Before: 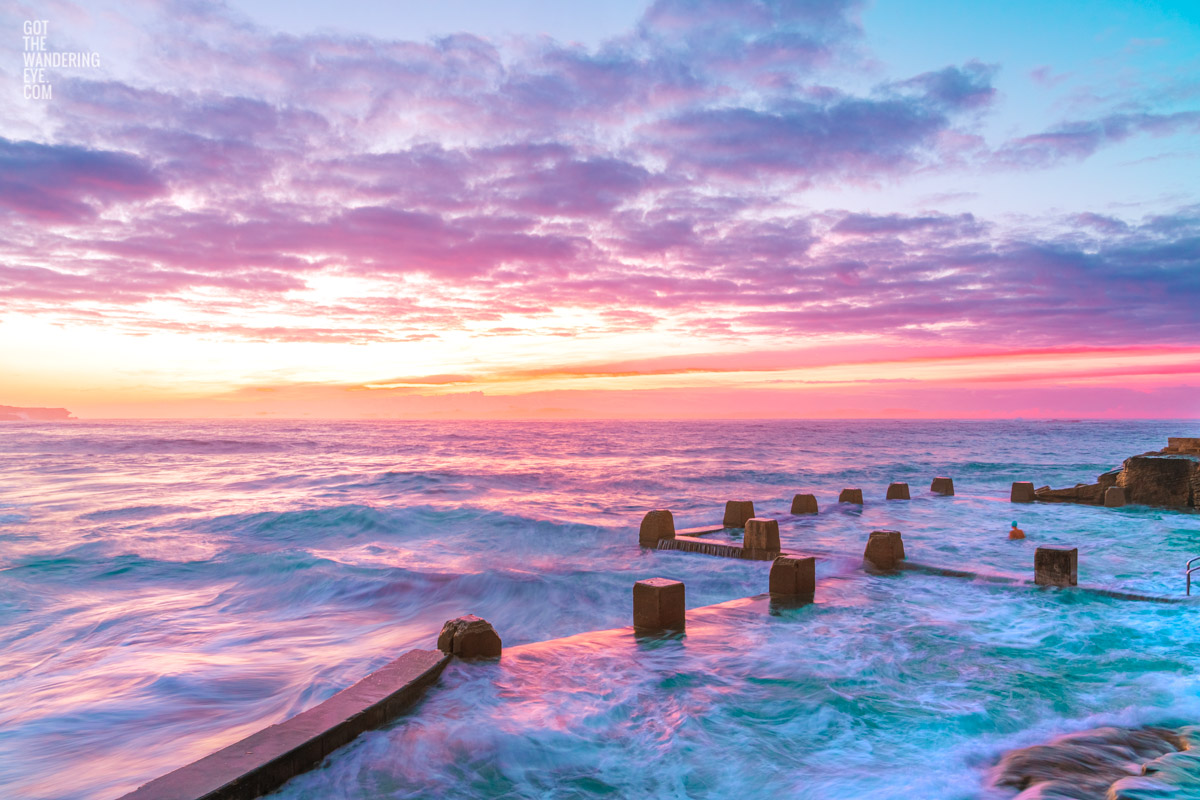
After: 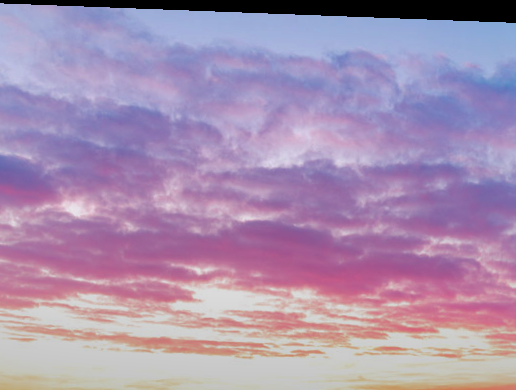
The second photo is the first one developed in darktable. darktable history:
graduated density: rotation -180°, offset 27.42
rotate and perspective: rotation 2.17°, automatic cropping off
crop and rotate: left 10.817%, top 0.062%, right 47.194%, bottom 53.626%
haze removal: compatibility mode true, adaptive false
shadows and highlights: shadows 40, highlights -60
